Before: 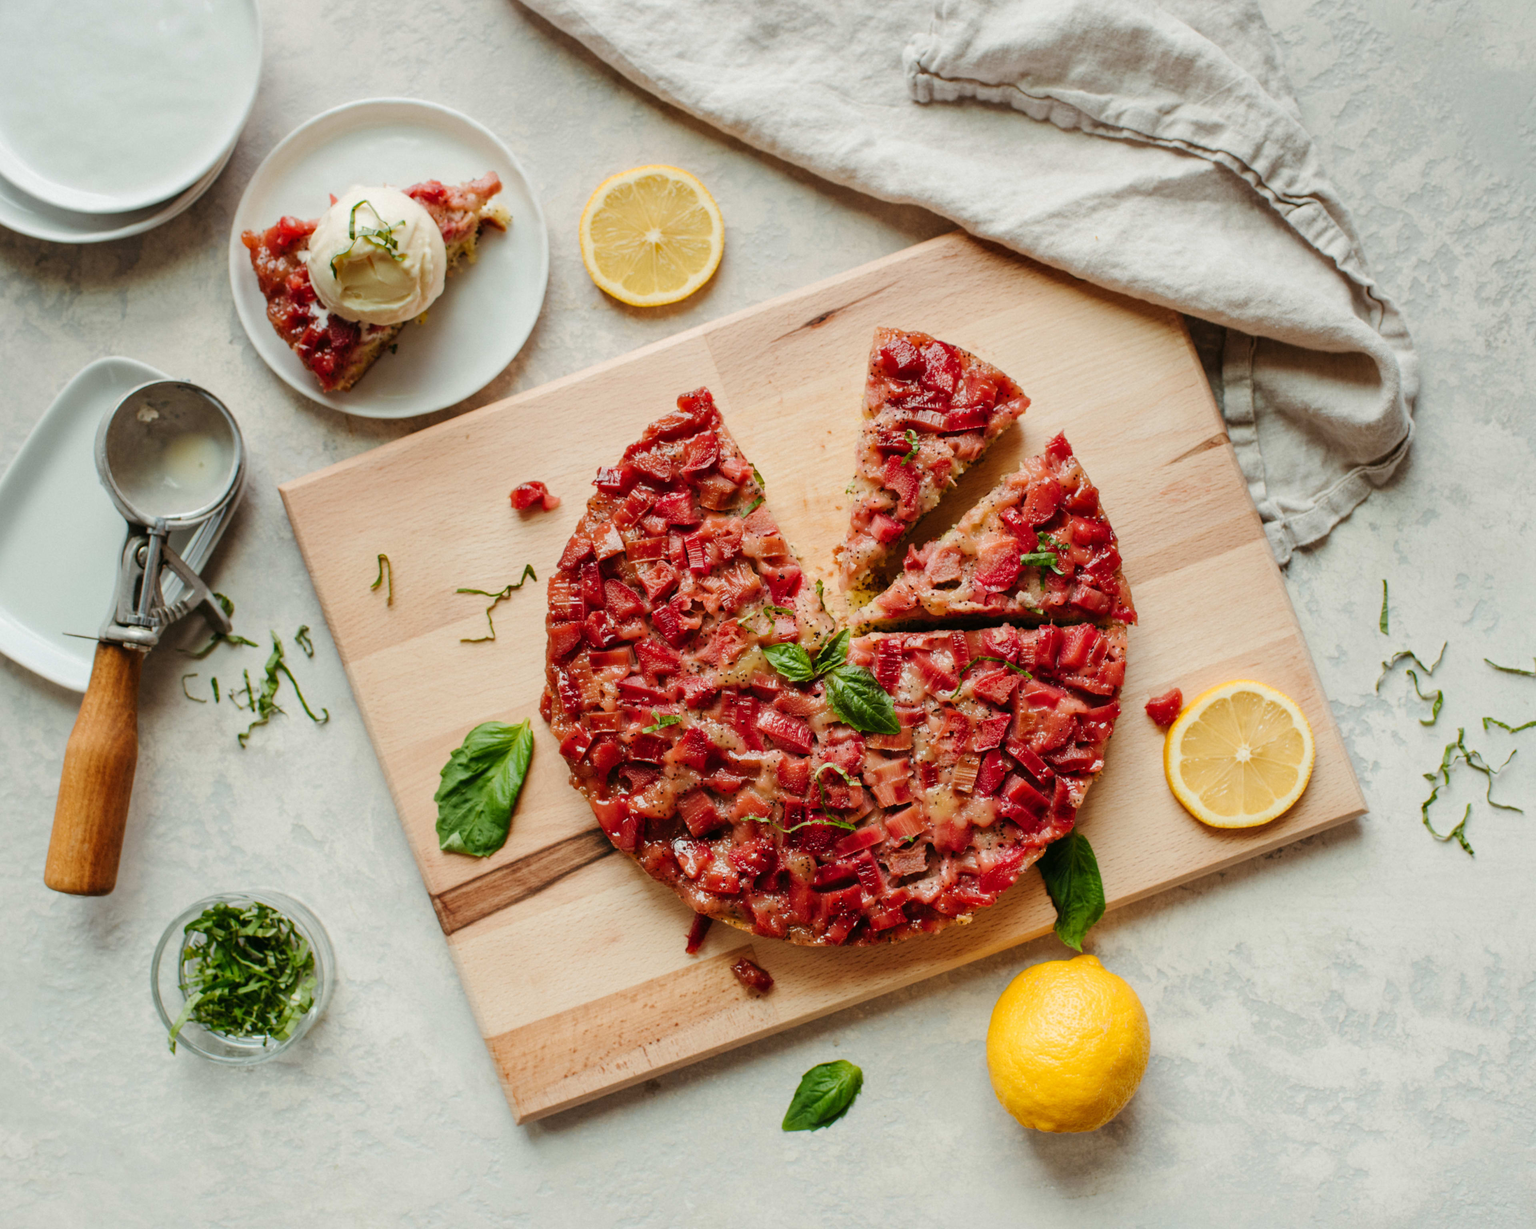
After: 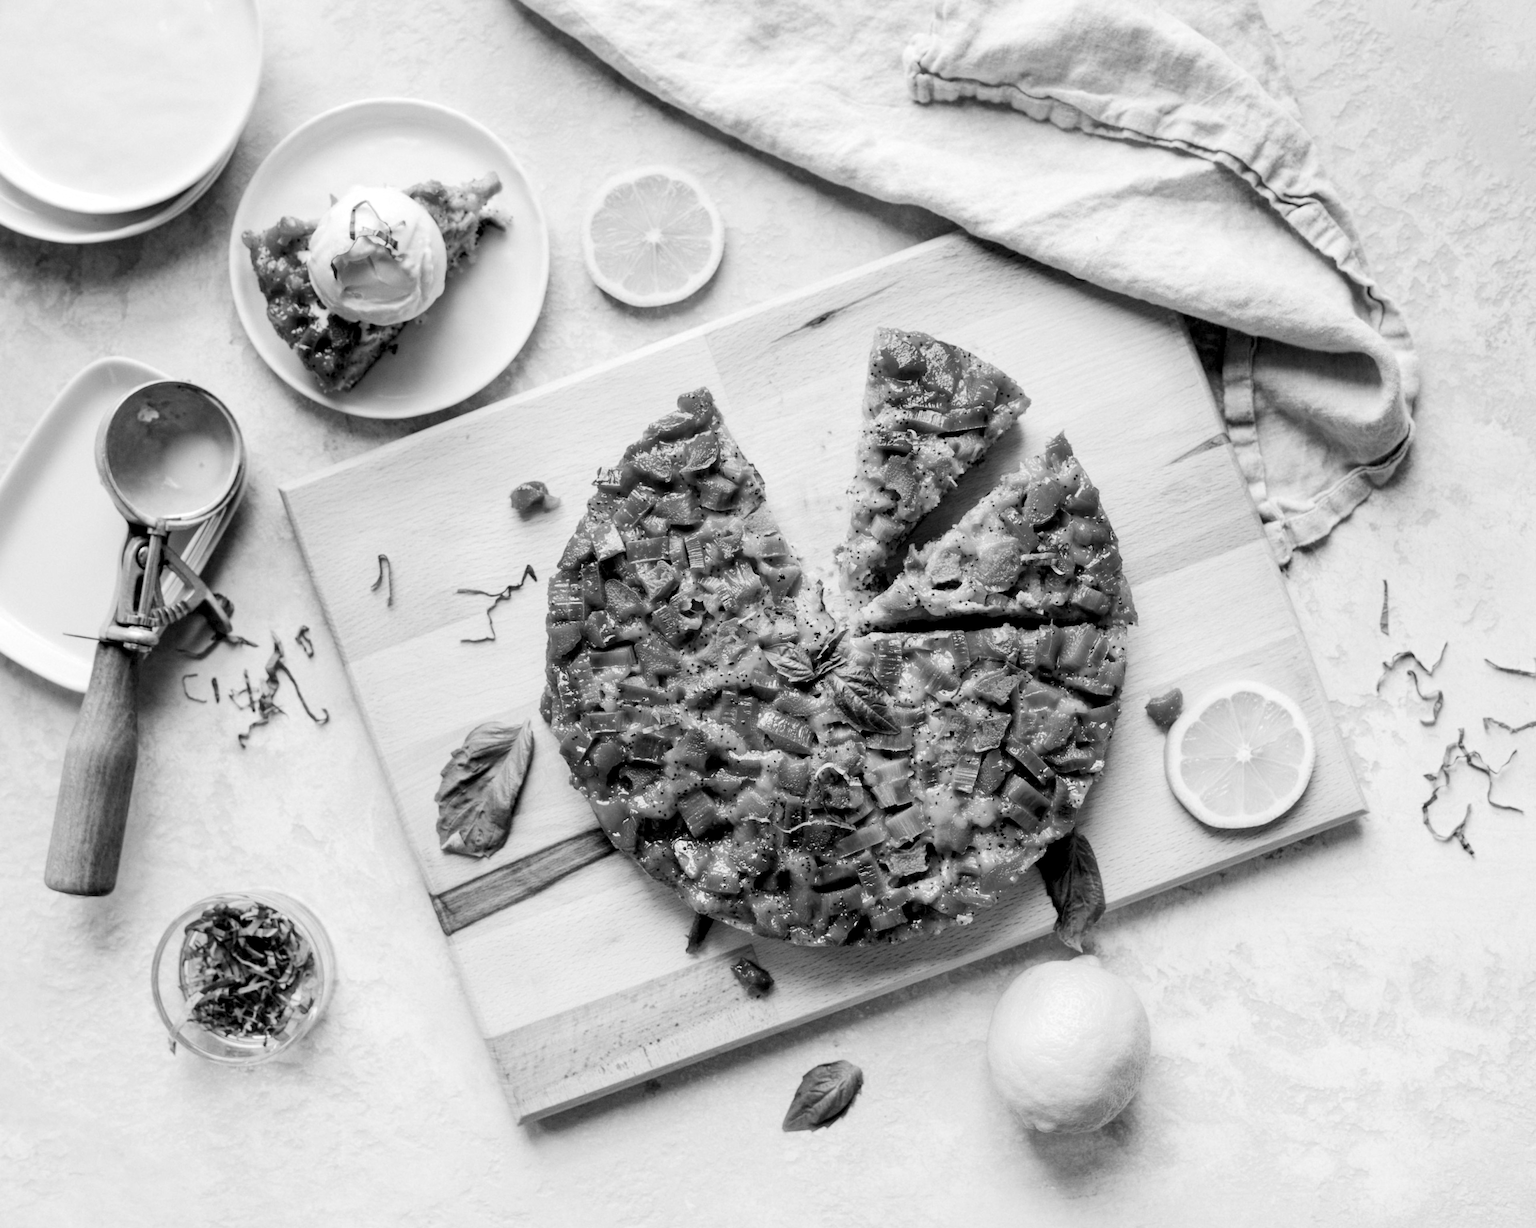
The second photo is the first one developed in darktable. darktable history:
monochrome: on, module defaults
rgb levels: levels [[0.01, 0.419, 0.839], [0, 0.5, 1], [0, 0.5, 1]]
contrast brightness saturation: contrast 0.15, brightness 0.05
